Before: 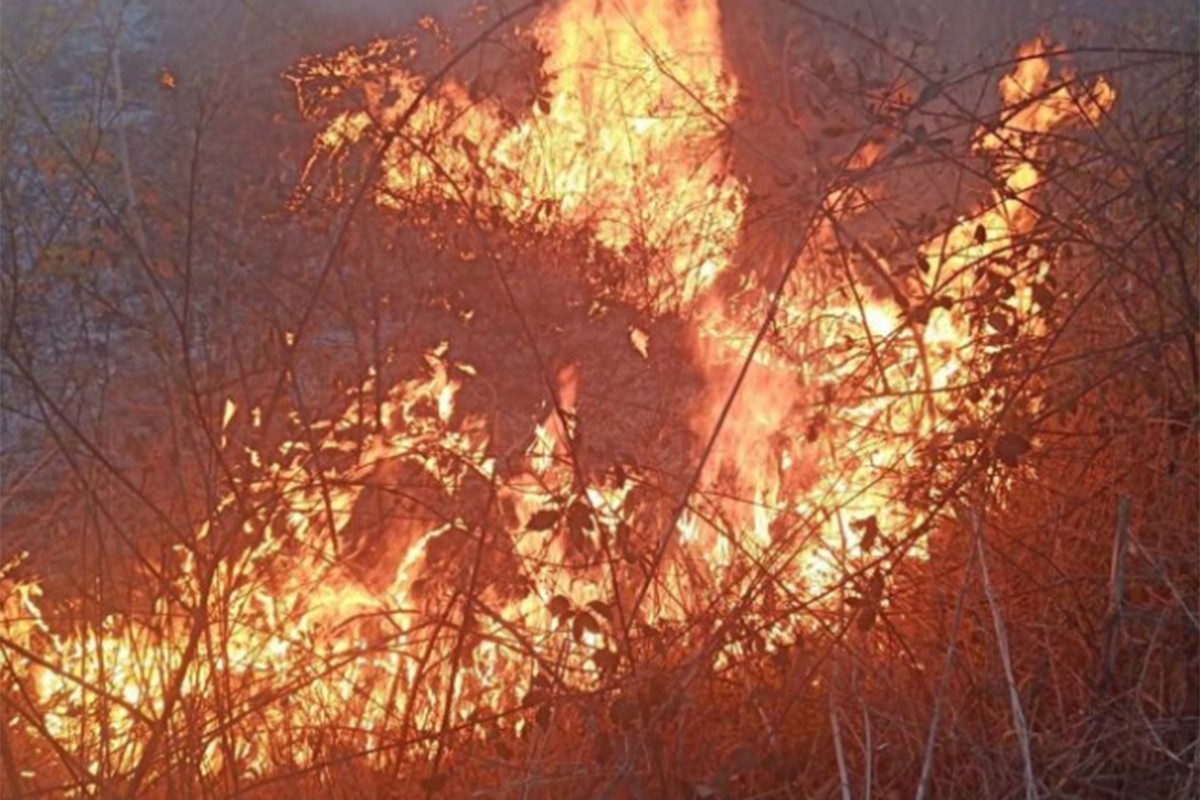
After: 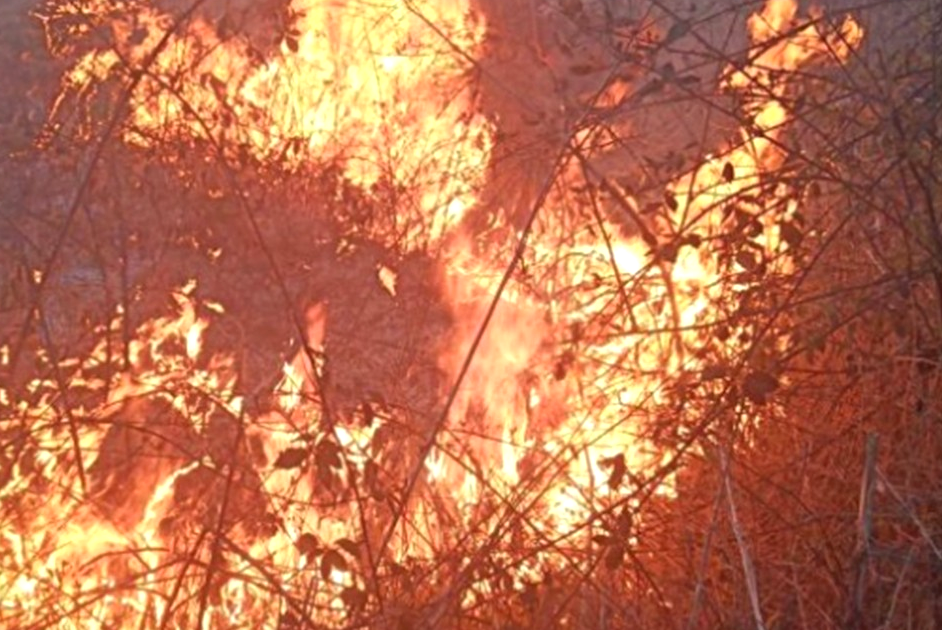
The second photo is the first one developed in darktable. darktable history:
crop and rotate: left 21.021%, top 7.764%, right 0.42%, bottom 13.433%
exposure: exposure 0.406 EV, compensate exposure bias true, compensate highlight preservation false
